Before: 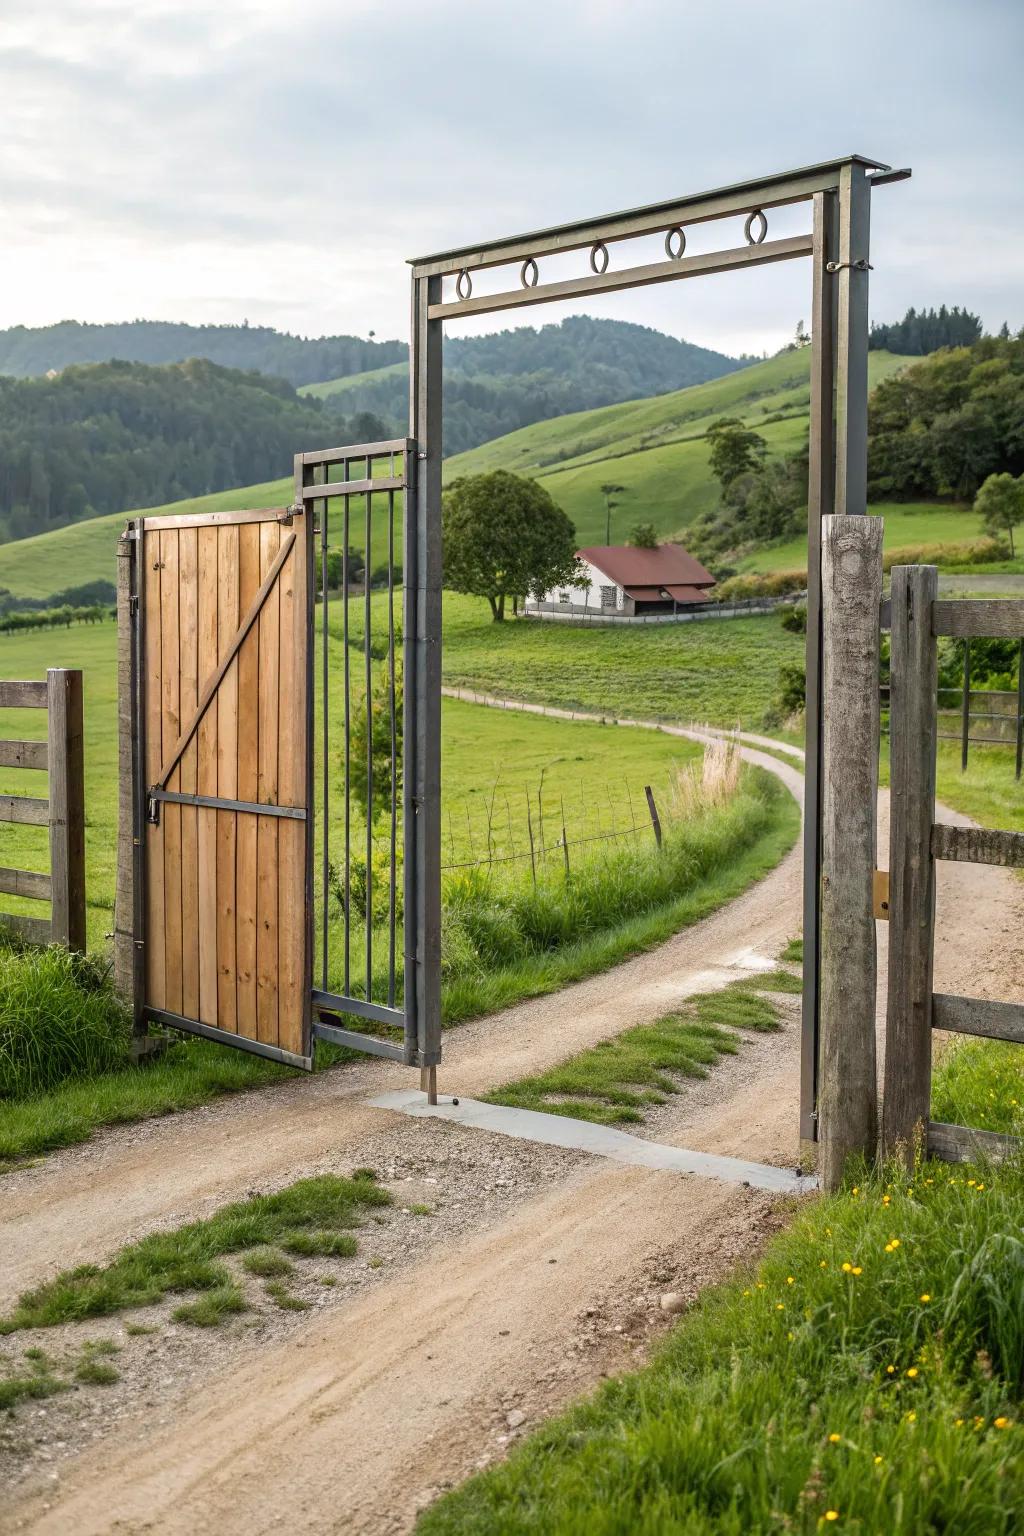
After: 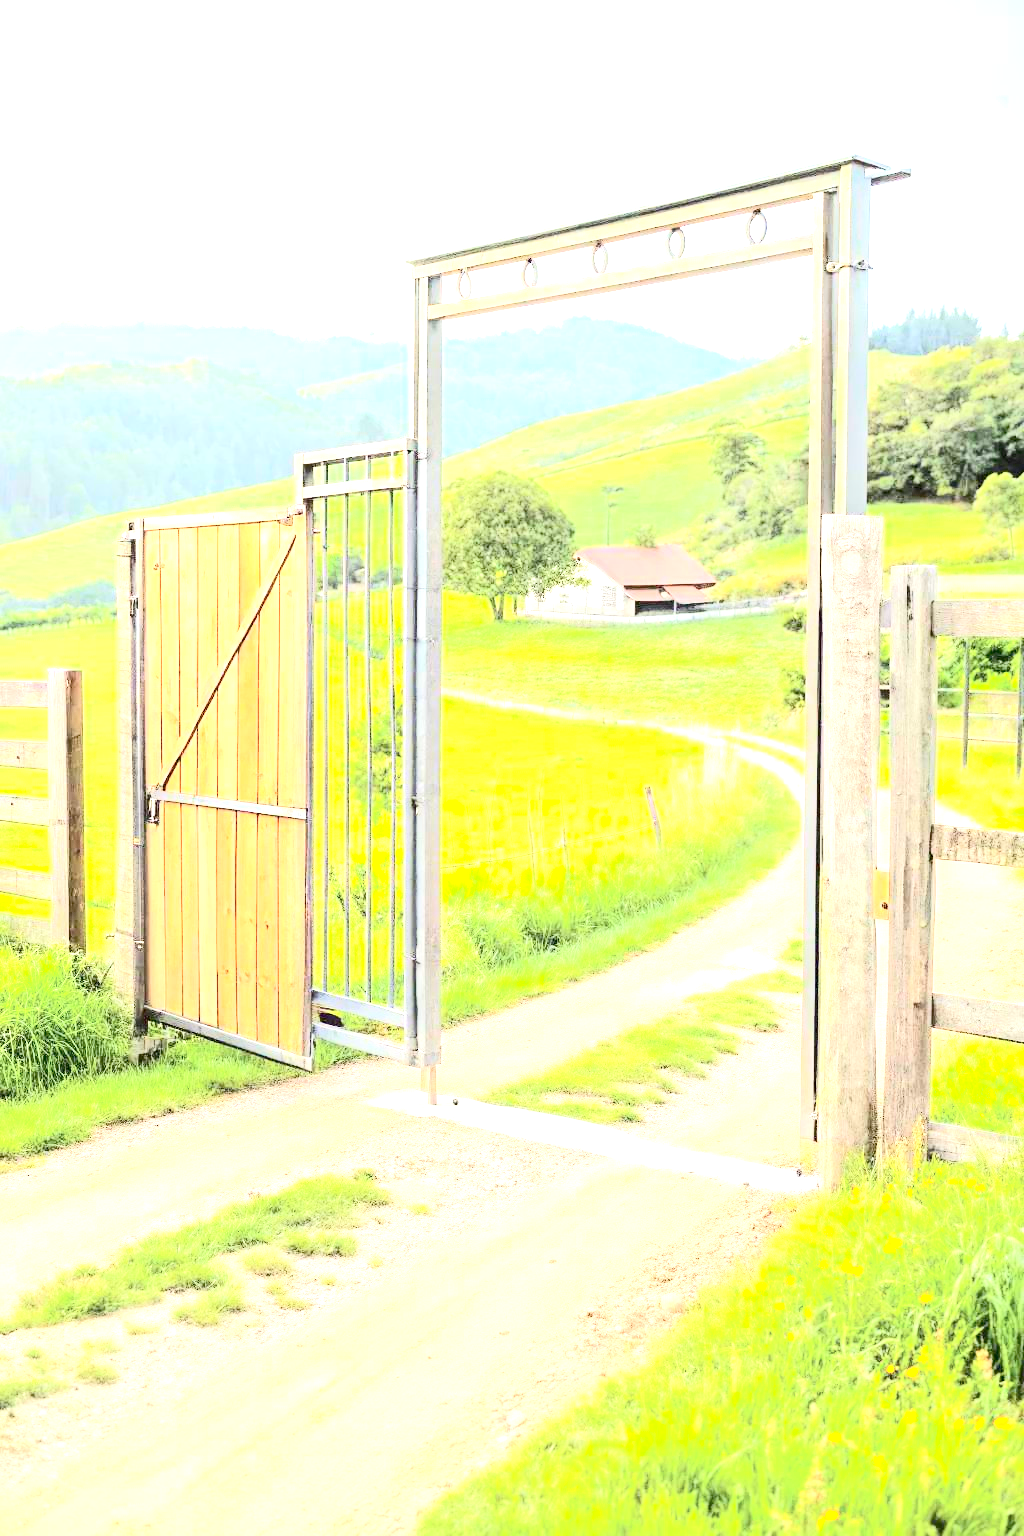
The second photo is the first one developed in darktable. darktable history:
exposure: black level correction 0.001, exposure 2.601 EV, compensate highlight preservation false
tone curve: curves: ch0 [(0, 0) (0.003, 0.004) (0.011, 0.015) (0.025, 0.034) (0.044, 0.061) (0.069, 0.095) (0.1, 0.137) (0.136, 0.187) (0.177, 0.244) (0.224, 0.308) (0.277, 0.415) (0.335, 0.532) (0.399, 0.642) (0.468, 0.747) (0.543, 0.829) (0.623, 0.886) (0.709, 0.924) (0.801, 0.951) (0.898, 0.975) (1, 1)], color space Lab, independent channels, preserve colors none
